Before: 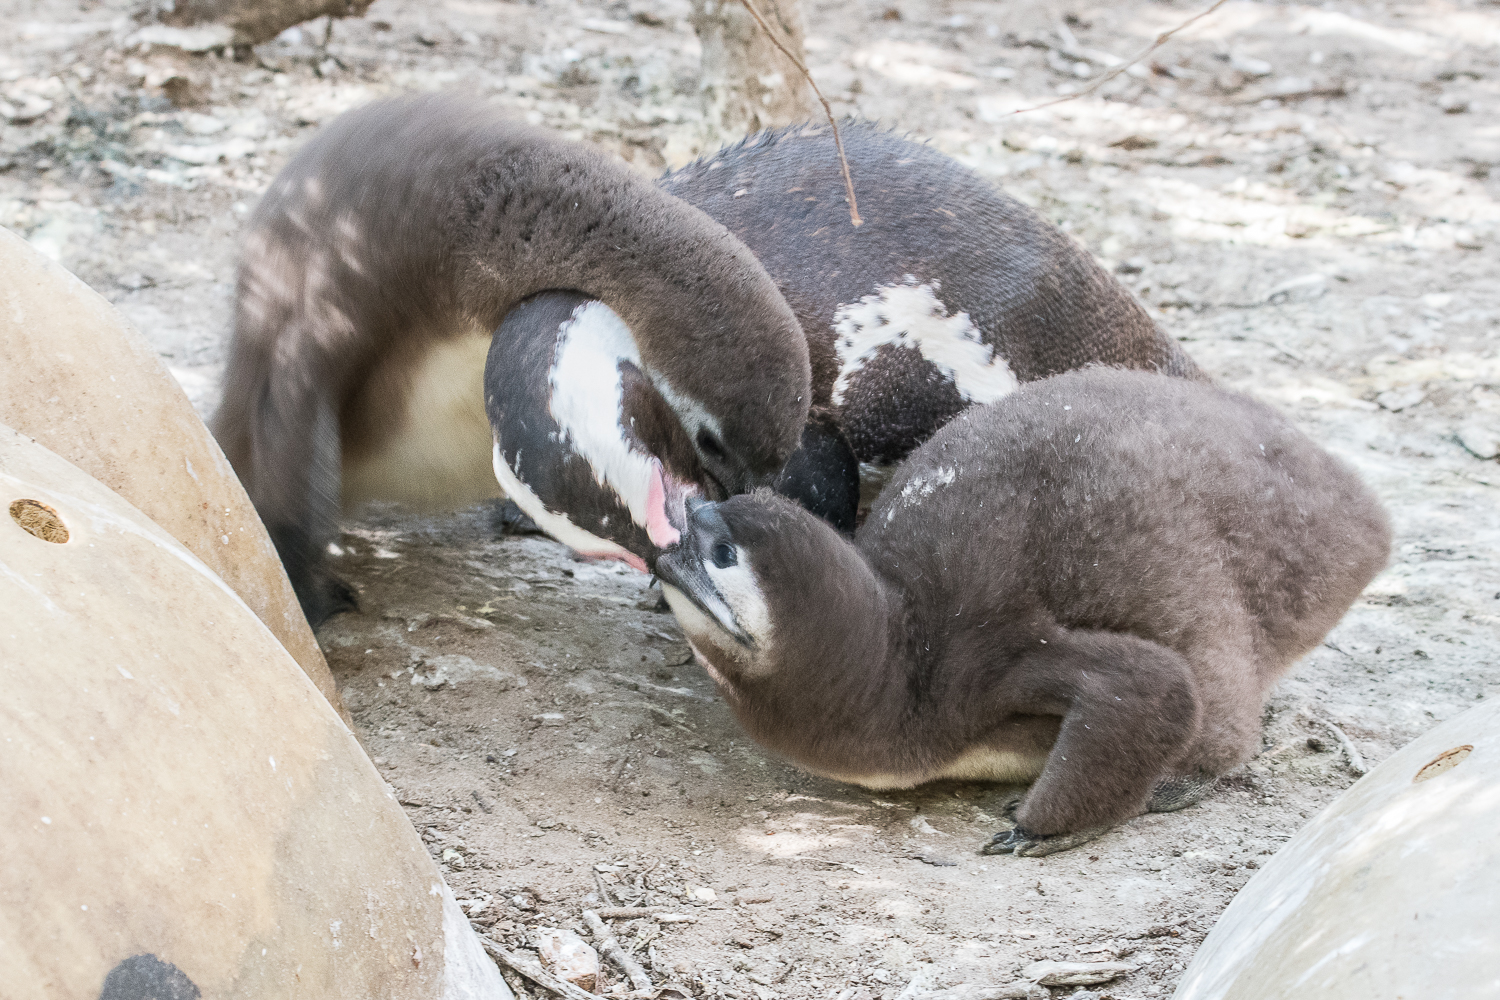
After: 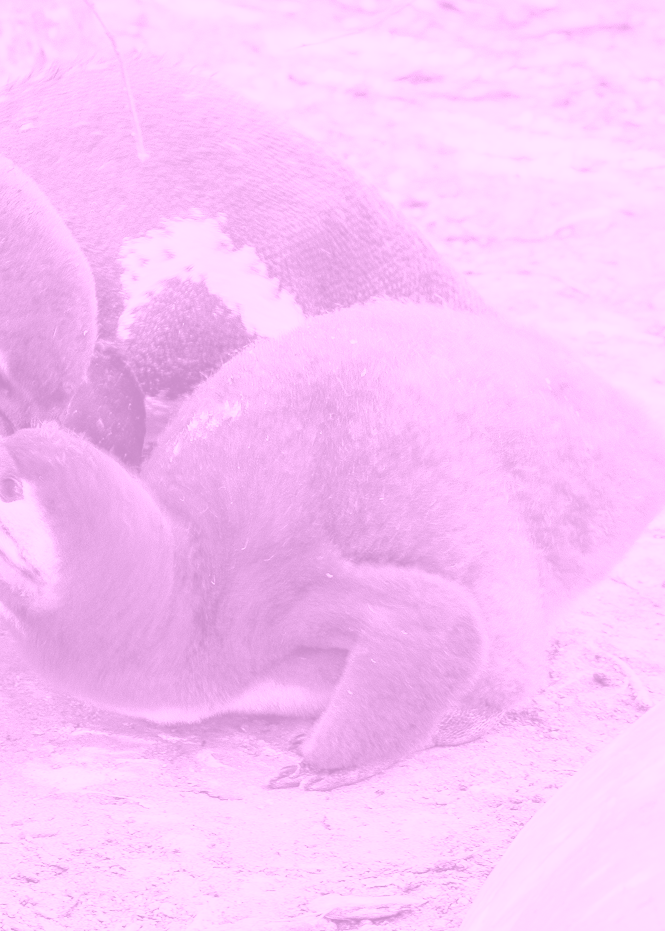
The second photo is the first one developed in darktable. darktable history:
colorize: hue 331.2°, saturation 75%, source mix 30.28%, lightness 70.52%, version 1
crop: left 47.628%, top 6.643%, right 7.874%
exposure: black level correction 0.009, exposure 0.014 EV, compensate highlight preservation false
